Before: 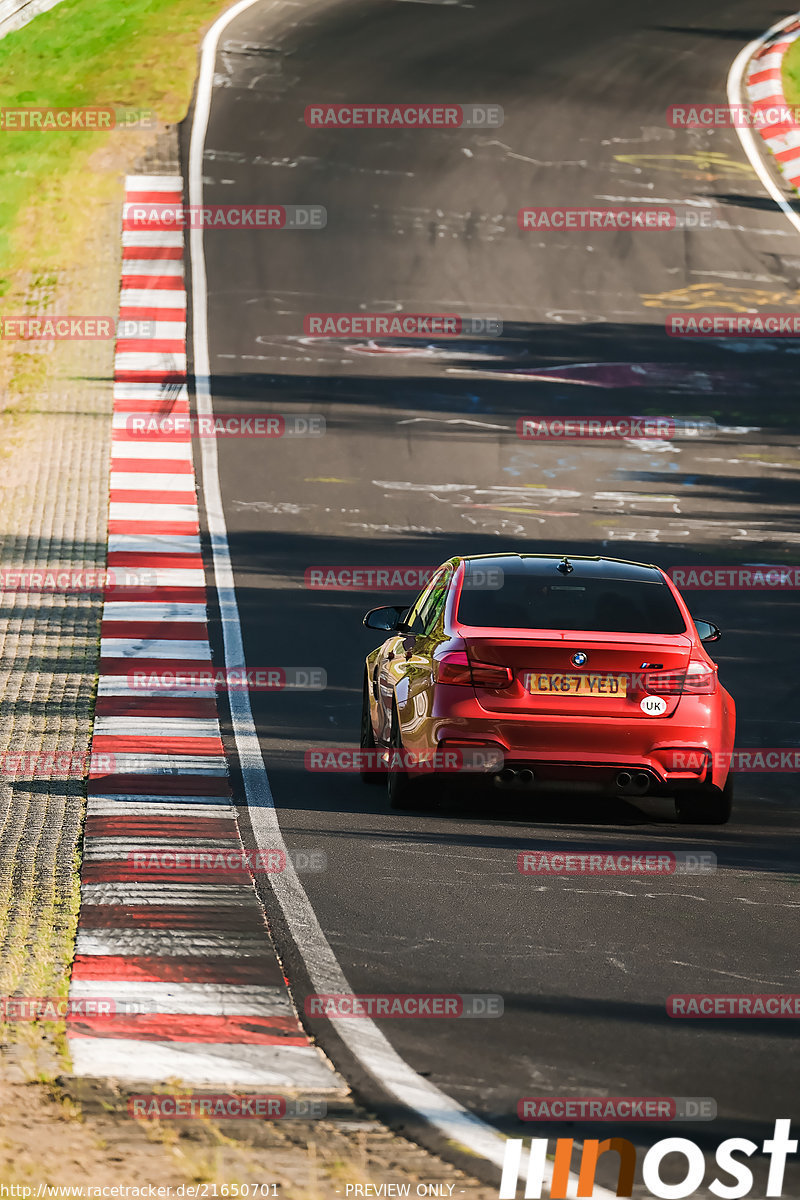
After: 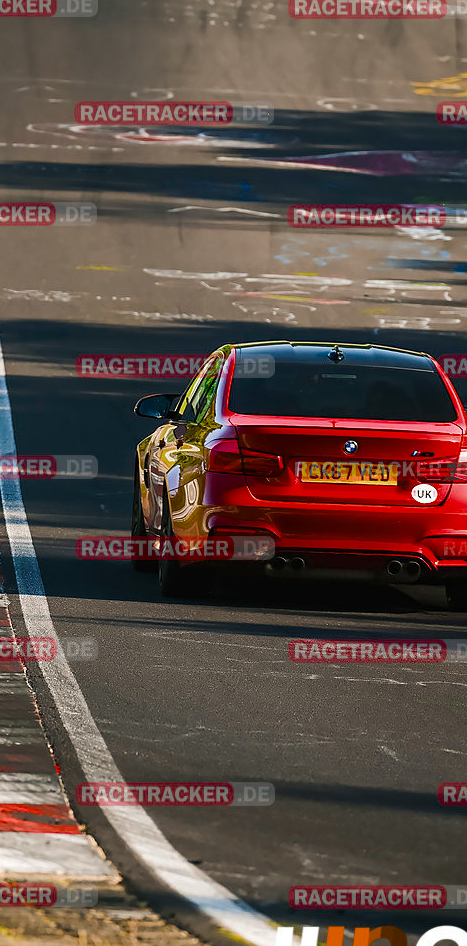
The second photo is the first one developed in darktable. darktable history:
color balance rgb: shadows lift › chroma 0.964%, shadows lift › hue 110.75°, perceptual saturation grading › global saturation 19.704%, global vibrance 16.8%, saturation formula JzAzBz (2021)
crop and rotate: left 28.727%, top 17.671%, right 12.822%, bottom 3.475%
